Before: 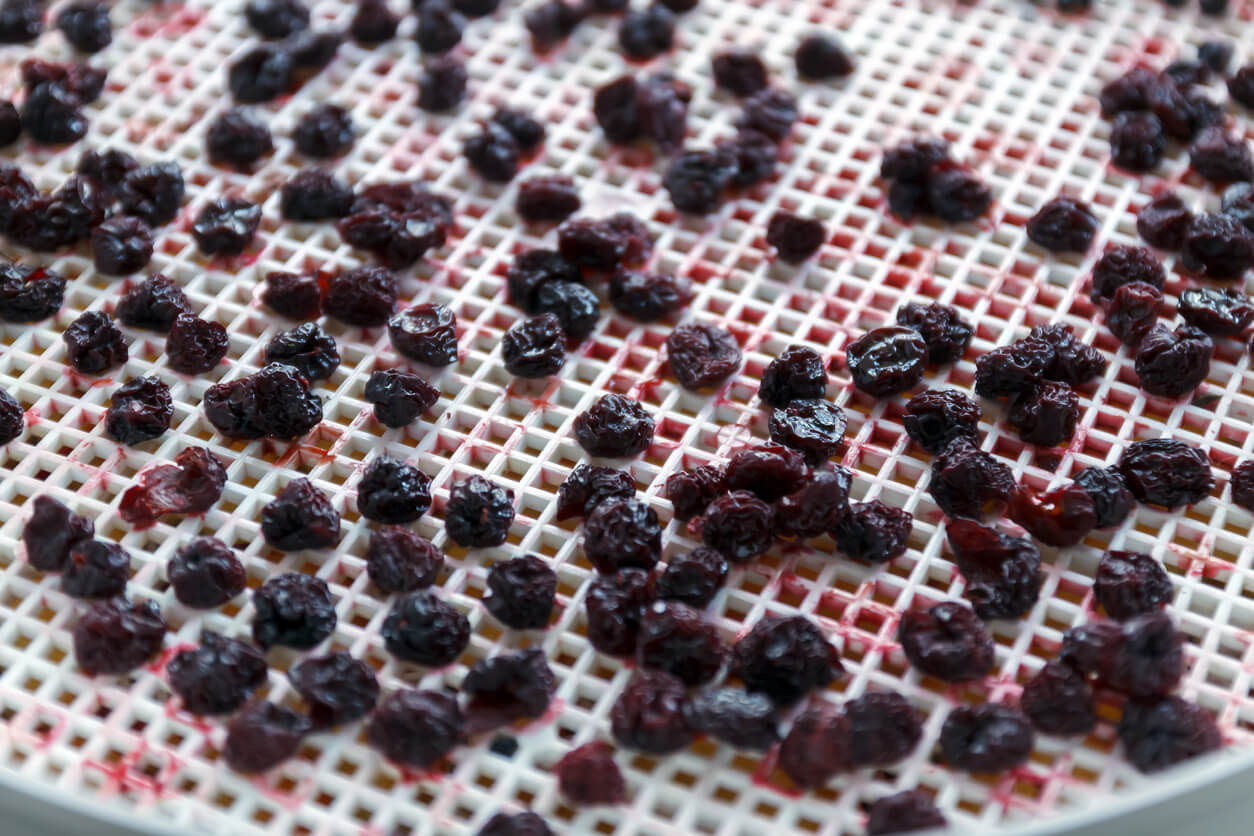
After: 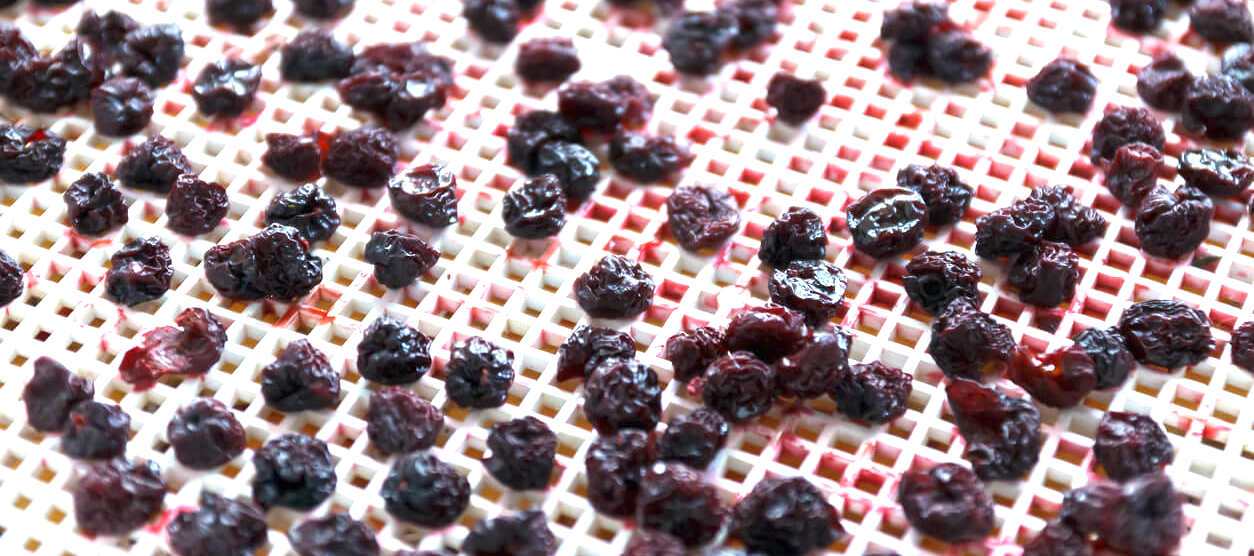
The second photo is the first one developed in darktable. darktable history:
exposure: black level correction 0, exposure 1.3 EV, compensate exposure bias true, compensate highlight preservation false
crop: top 16.727%, bottom 16.727%
